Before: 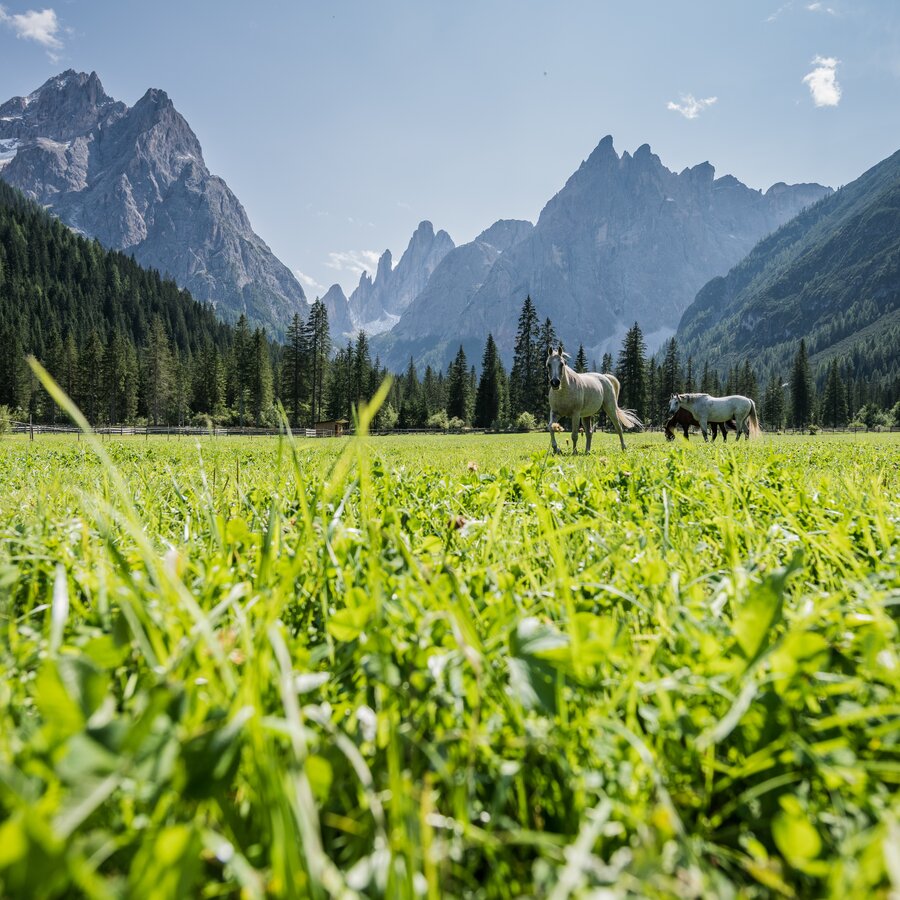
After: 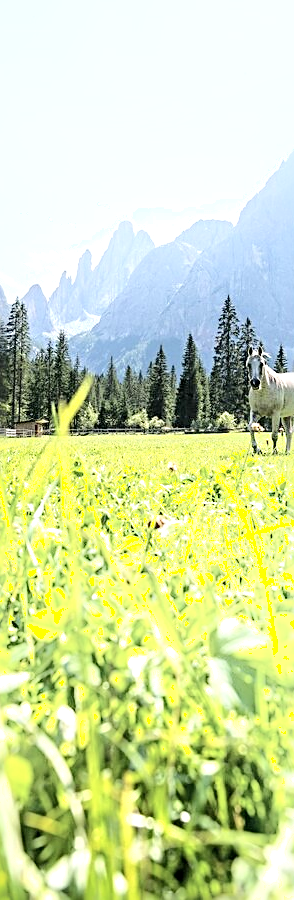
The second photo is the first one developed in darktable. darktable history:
exposure: black level correction 0, exposure 0.703 EV, compensate exposure bias true, compensate highlight preservation false
crop: left 33.377%, right 33.706%
local contrast: mode bilateral grid, contrast 21, coarseness 49, detail 162%, midtone range 0.2
shadows and highlights: shadows -21.51, highlights 99, soften with gaussian
sharpen: radius 2.563, amount 0.648
